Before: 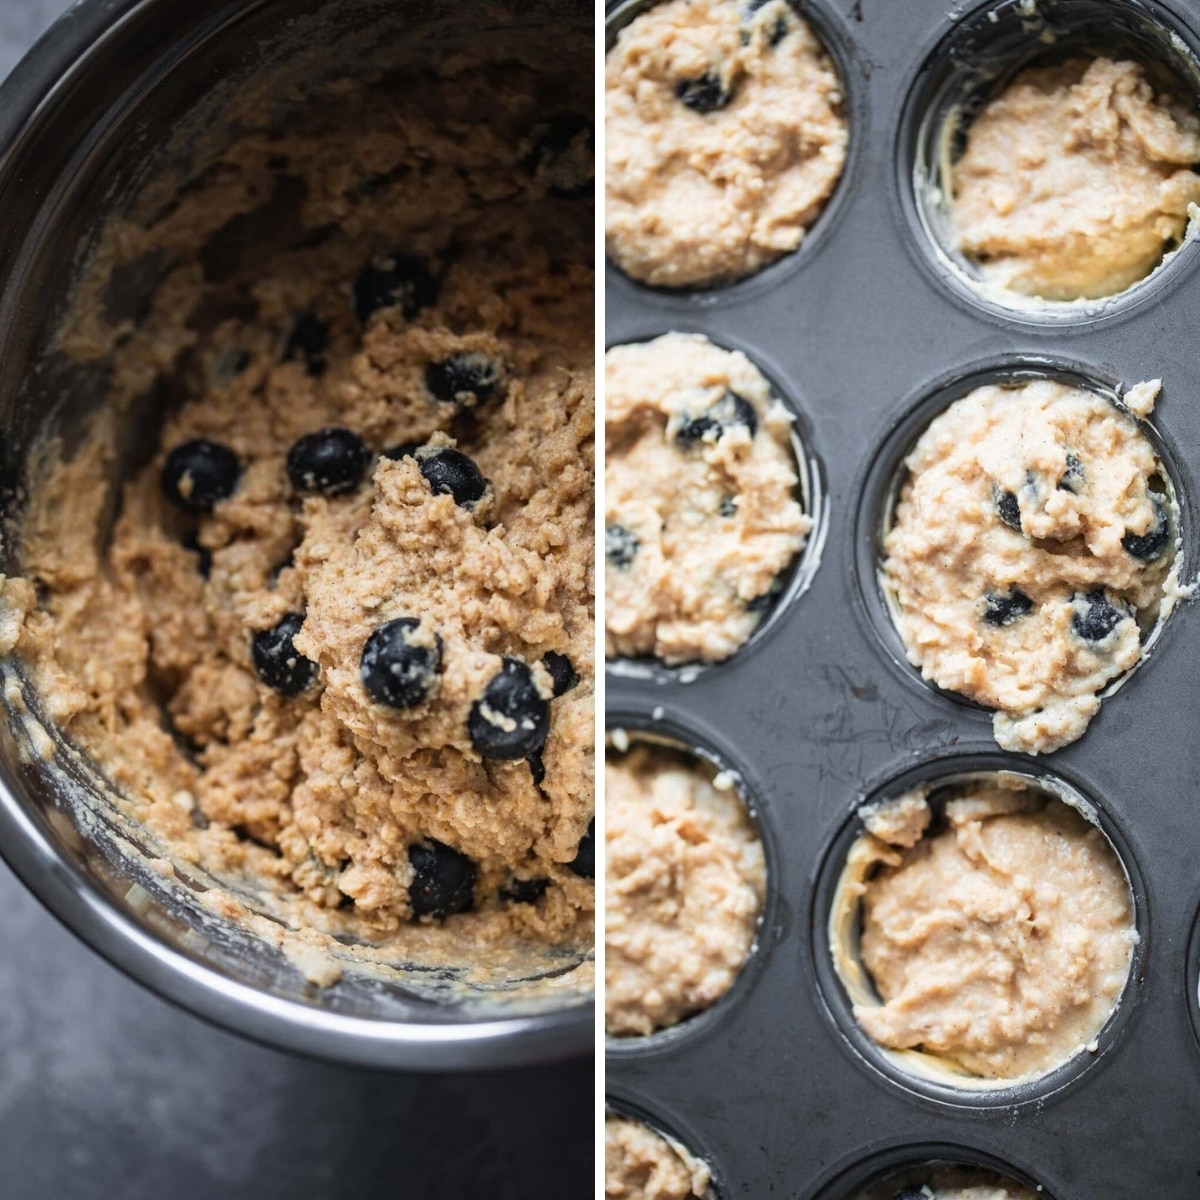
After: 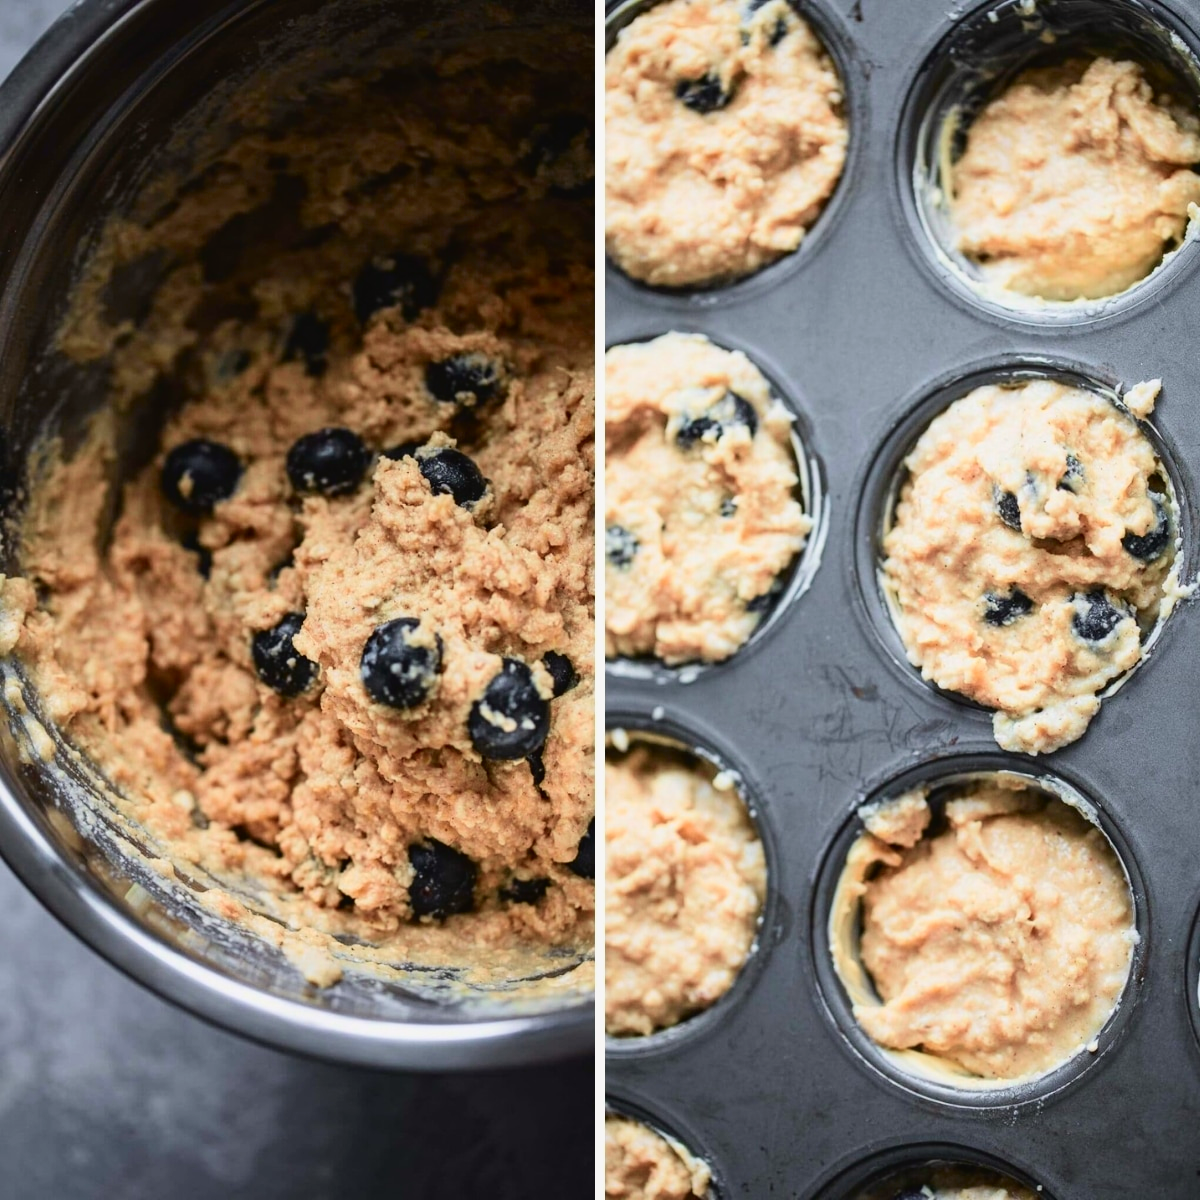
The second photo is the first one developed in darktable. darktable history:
tone curve: curves: ch0 [(0, 0.021) (0.049, 0.044) (0.152, 0.14) (0.328, 0.357) (0.473, 0.529) (0.641, 0.705) (0.868, 0.887) (1, 0.969)]; ch1 [(0, 0) (0.322, 0.328) (0.43, 0.425) (0.474, 0.466) (0.502, 0.503) (0.522, 0.526) (0.564, 0.591) (0.602, 0.632) (0.677, 0.701) (0.859, 0.885) (1, 1)]; ch2 [(0, 0) (0.33, 0.301) (0.447, 0.44) (0.502, 0.505) (0.535, 0.554) (0.565, 0.598) (0.618, 0.629) (1, 1)], color space Lab, independent channels, preserve colors none
